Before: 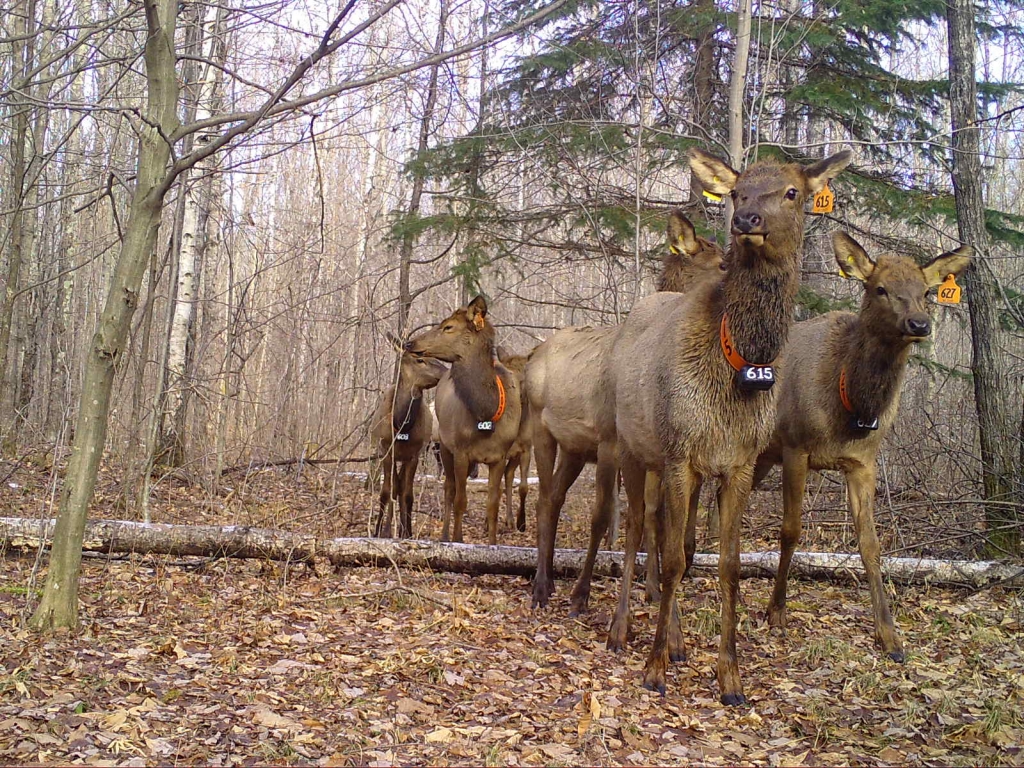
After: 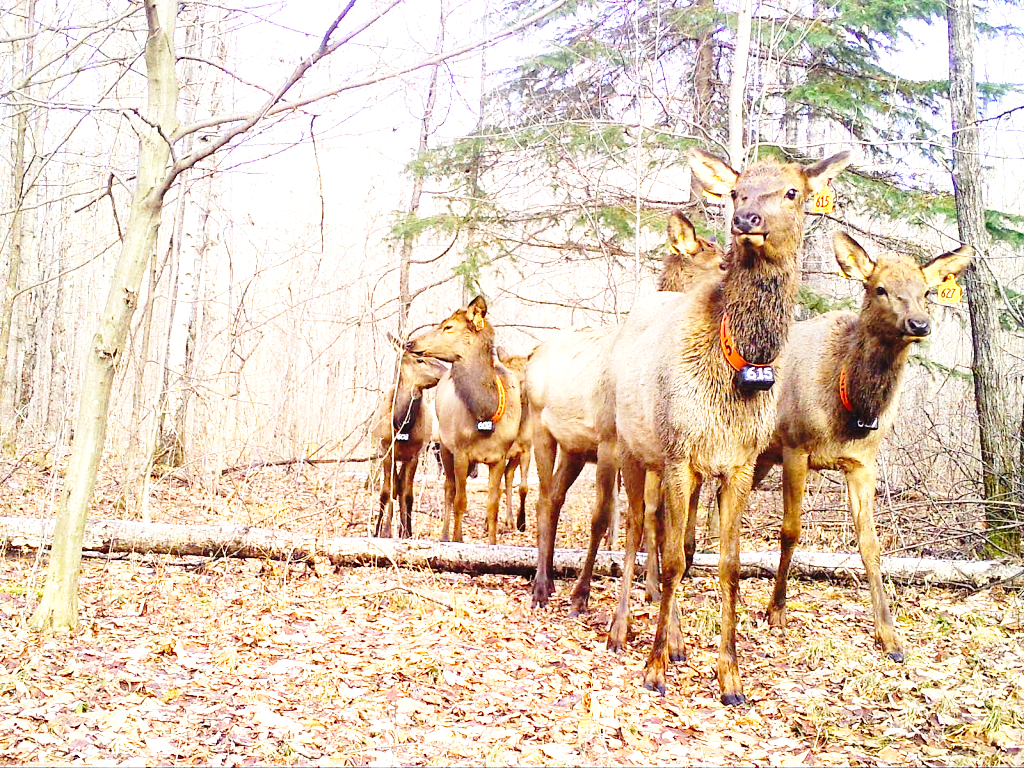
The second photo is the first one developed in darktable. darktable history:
exposure: black level correction 0.001, exposure 1.398 EV, compensate exposure bias true, compensate highlight preservation false
base curve: curves: ch0 [(0, 0) (0.04, 0.03) (0.133, 0.232) (0.448, 0.748) (0.843, 0.968) (1, 1)], preserve colors none
